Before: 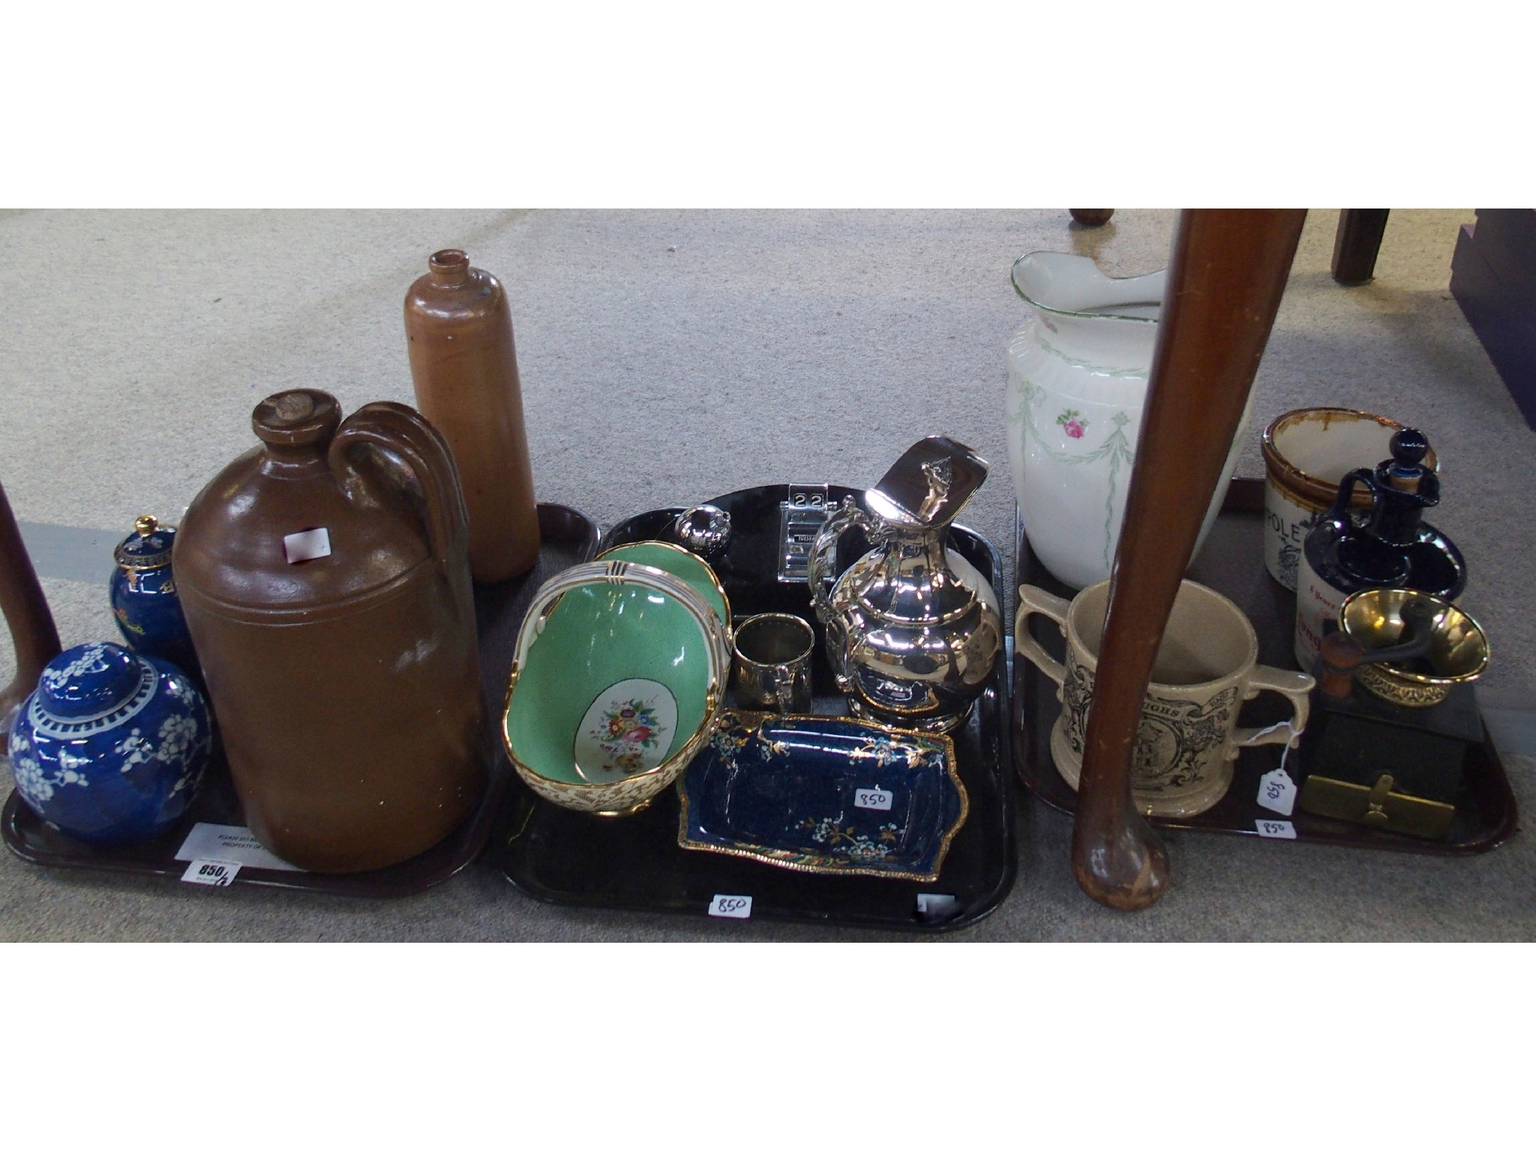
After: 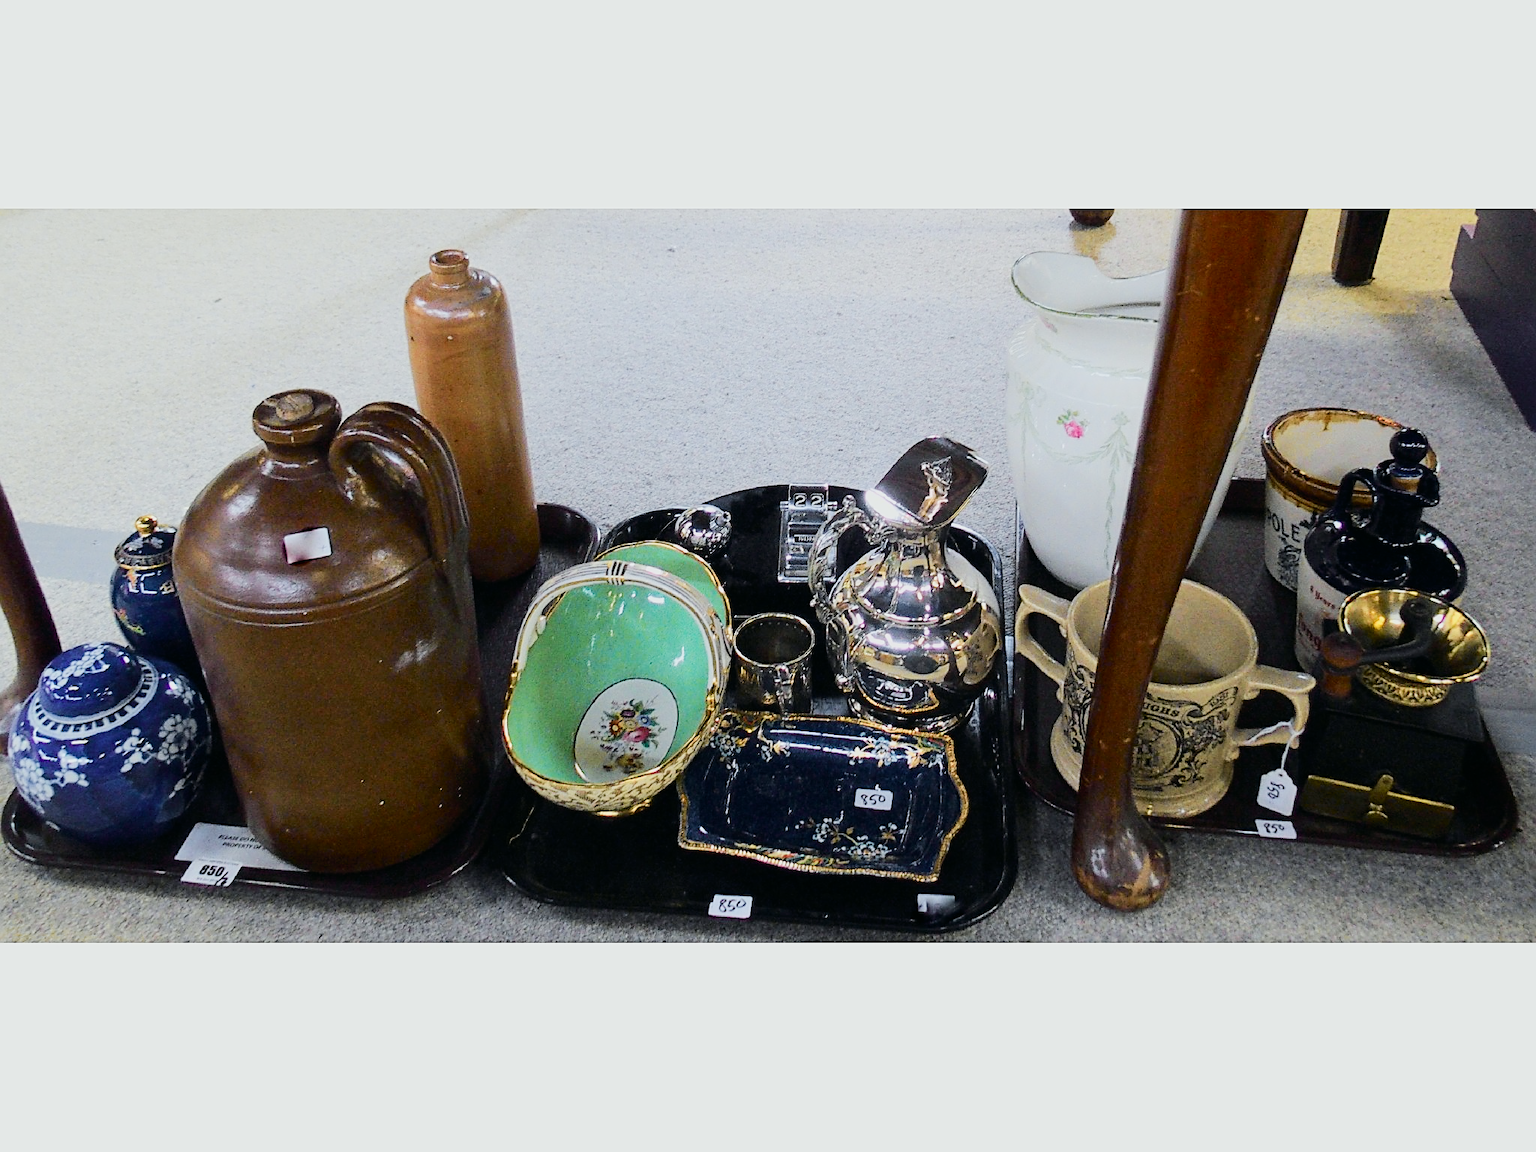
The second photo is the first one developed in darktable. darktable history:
tone curve: curves: ch0 [(0, 0.003) (0.113, 0.081) (0.207, 0.184) (0.515, 0.612) (0.712, 0.793) (0.984, 0.961)]; ch1 [(0, 0) (0.172, 0.123) (0.317, 0.272) (0.414, 0.382) (0.476, 0.479) (0.505, 0.498) (0.534, 0.534) (0.621, 0.65) (0.709, 0.764) (1, 1)]; ch2 [(0, 0) (0.411, 0.424) (0.505, 0.505) (0.521, 0.524) (0.537, 0.57) (0.65, 0.699) (1, 1)], color space Lab, independent channels, preserve colors none
sharpen: on, module defaults
exposure: black level correction 0, exposure 0.7 EV, compensate highlight preservation false
filmic rgb: black relative exposure -7.28 EV, white relative exposure 5.06 EV, hardness 3.22
